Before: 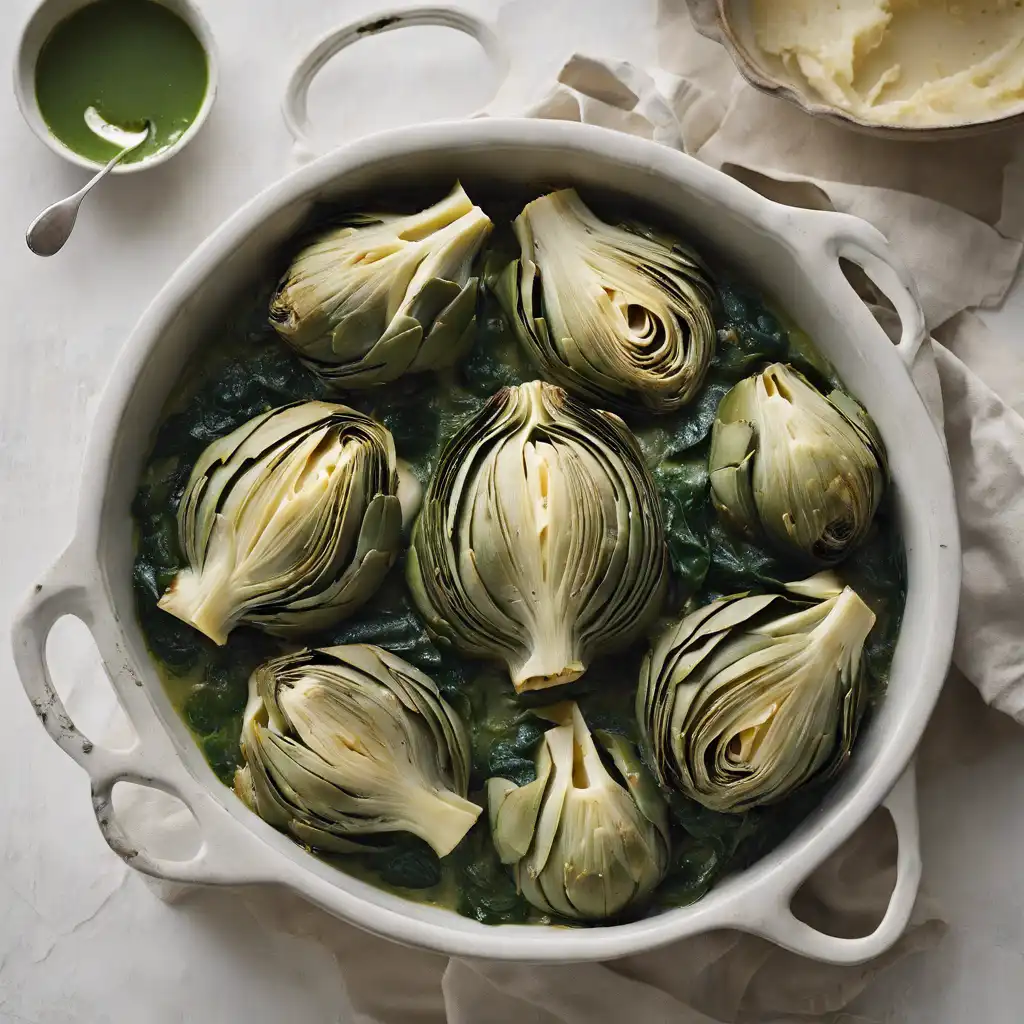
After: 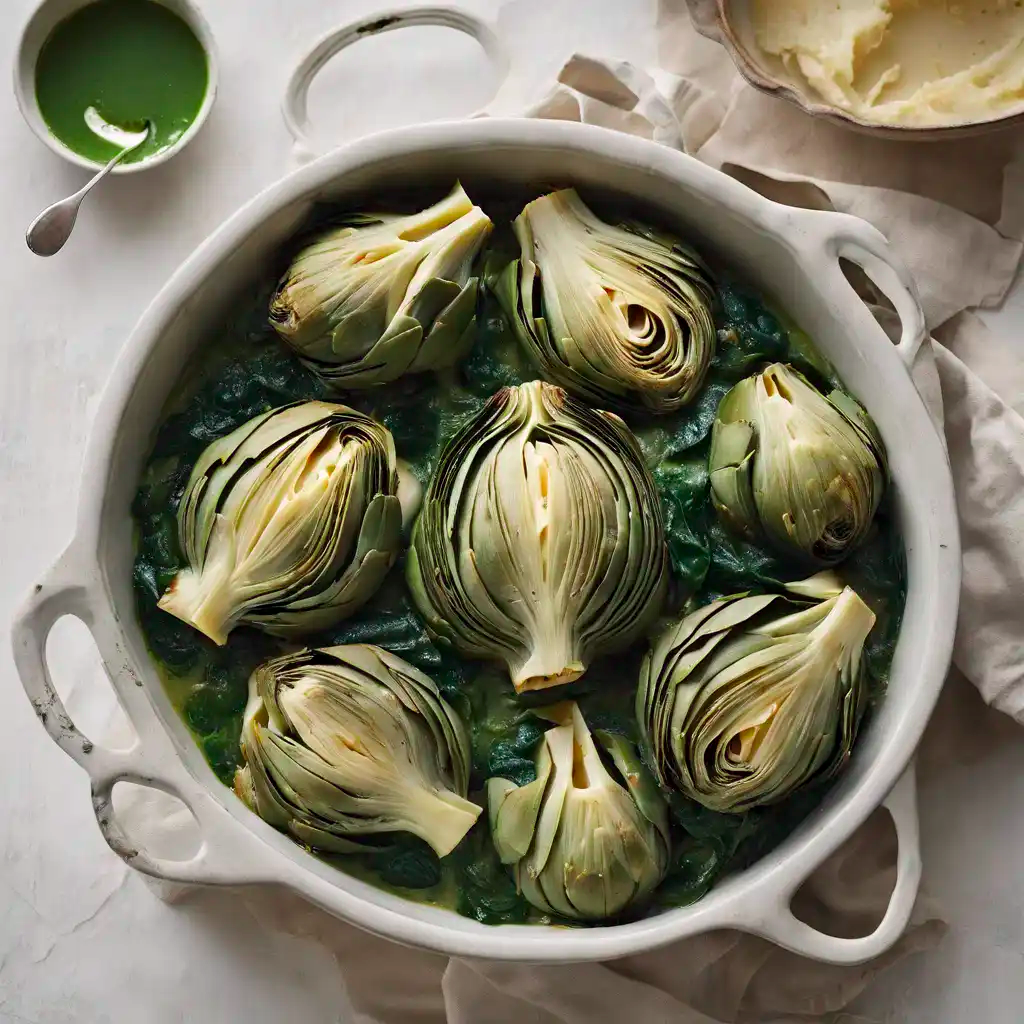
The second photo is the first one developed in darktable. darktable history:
color contrast: green-magenta contrast 1.73, blue-yellow contrast 1.15
local contrast: highlights 100%, shadows 100%, detail 120%, midtone range 0.2
